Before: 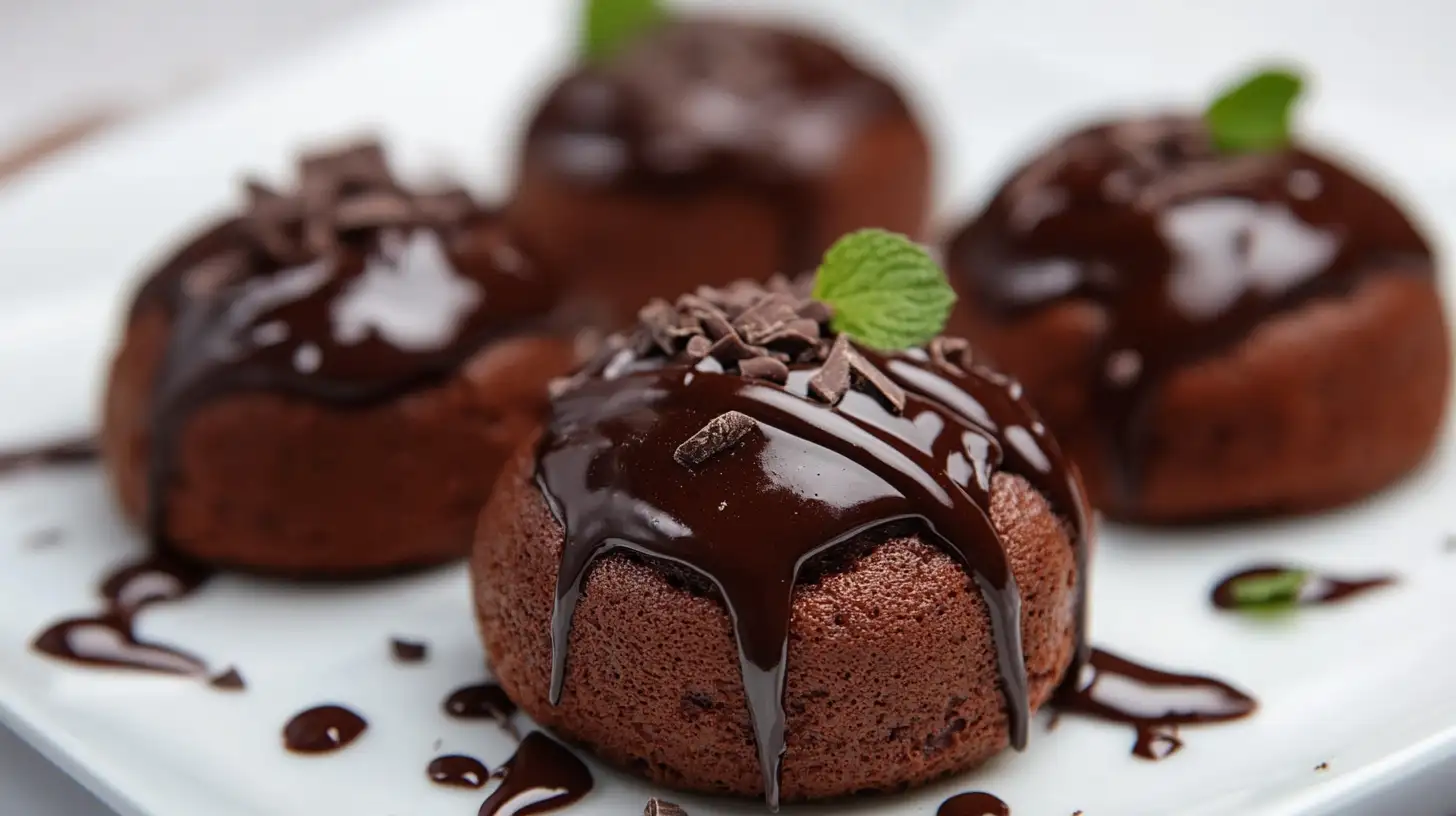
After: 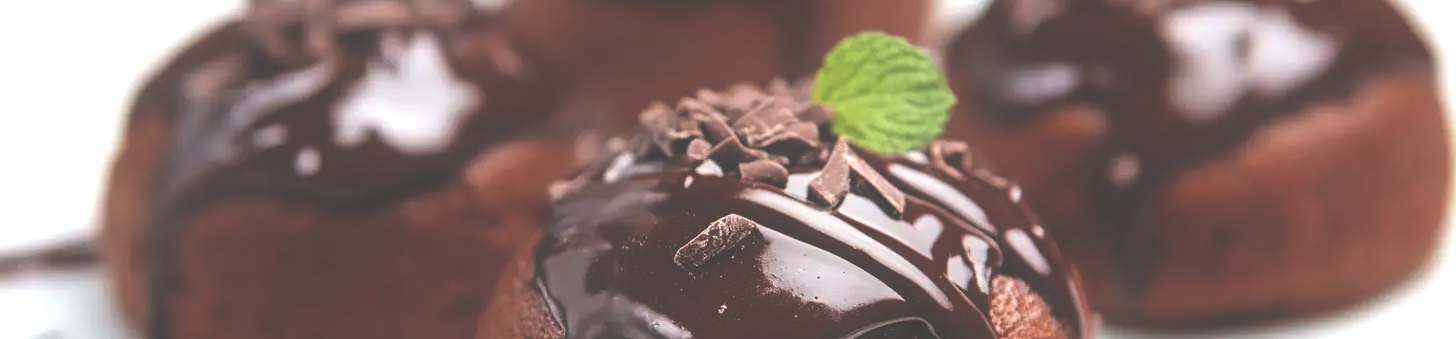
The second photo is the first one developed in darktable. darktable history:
velvia: strength 15.62%
tone equalizer: -8 EV -0.769 EV, -7 EV -0.688 EV, -6 EV -0.586 EV, -5 EV -0.393 EV, -3 EV 0.385 EV, -2 EV 0.6 EV, -1 EV 0.675 EV, +0 EV 0.738 EV
exposure: black level correction -0.041, exposure 0.061 EV, compensate highlight preservation false
crop and rotate: top 24.214%, bottom 34.237%
